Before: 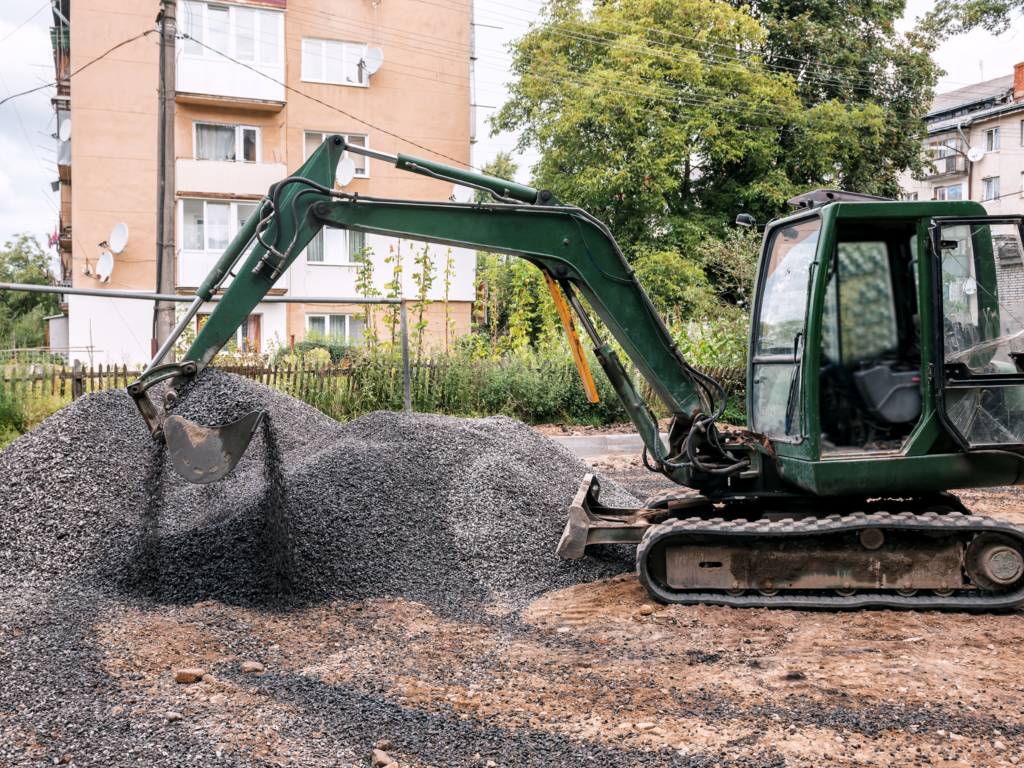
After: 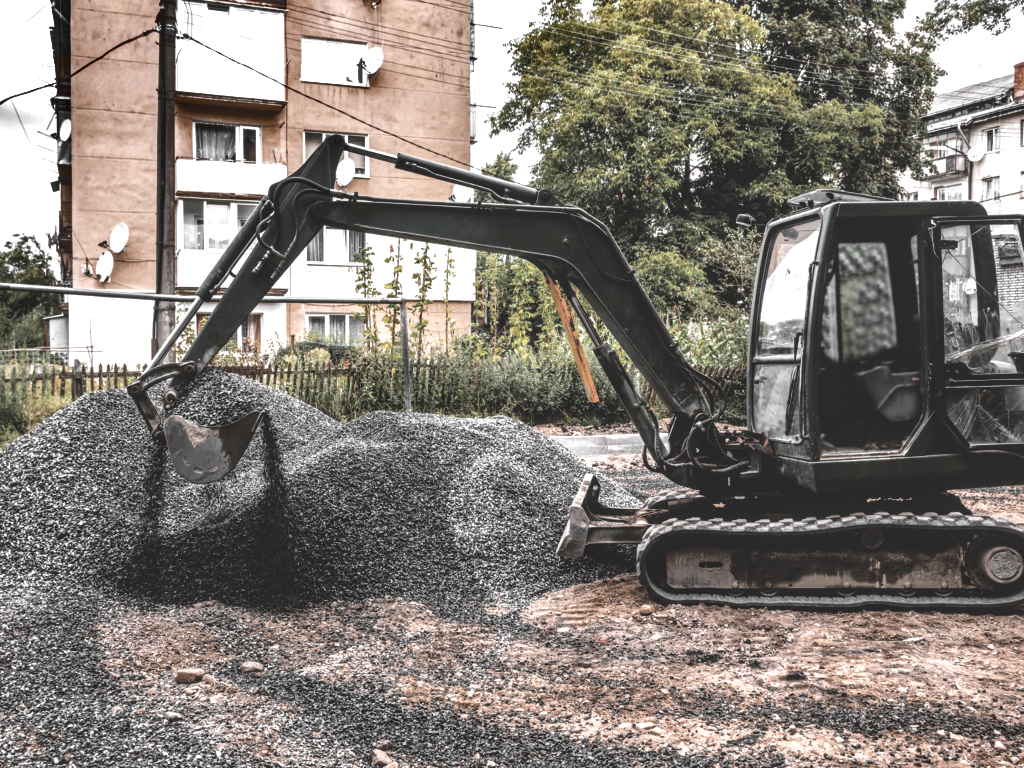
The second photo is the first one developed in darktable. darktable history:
basic adjustments: black level correction 0.012, exposure 0.29 EV, middle gray 17.31%, brightness -0.01, saturation 0.33, vibrance -0.21
rgb curve: curves: ch0 [(0, 0.186) (0.314, 0.284) (0.775, 0.708) (1, 1)], compensate middle gray true, preserve colors none
shadows and highlights: shadows 20.91, highlights -82.73, soften with gaussian
white balance: red 1.011, blue 0.982
color zones: curves: ch0 [(0, 0.613) (0.01, 0.613) (0.245, 0.448) (0.498, 0.529) (0.642, 0.665) (0.879, 0.777) (0.99, 0.613)]; ch1 [(0, 0.035) (0.121, 0.189) (0.259, 0.197) (0.415, 0.061) (0.589, 0.022) (0.732, 0.022) (0.857, 0.026) (0.991, 0.053)]
local contrast: highlights 61%, detail 143%, midtone range 0.428
color balance: lift [1, 1.015, 1.004, 0.985], gamma [1, 0.958, 0.971, 1.042], gain [1, 0.956, 0.977, 1.044]
